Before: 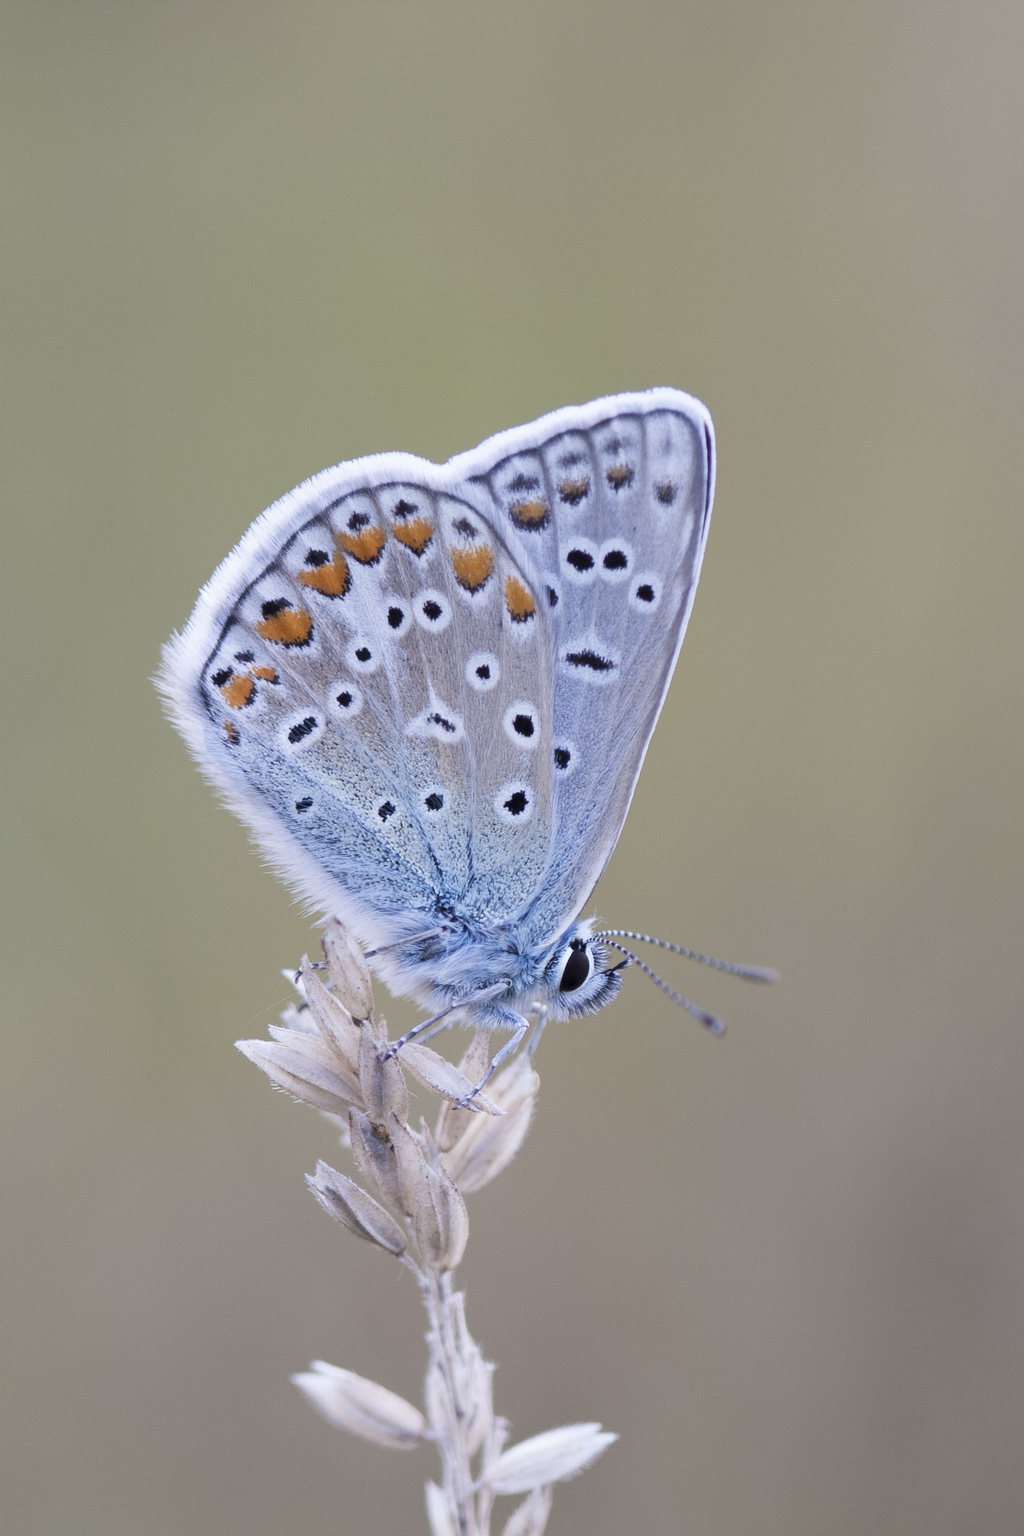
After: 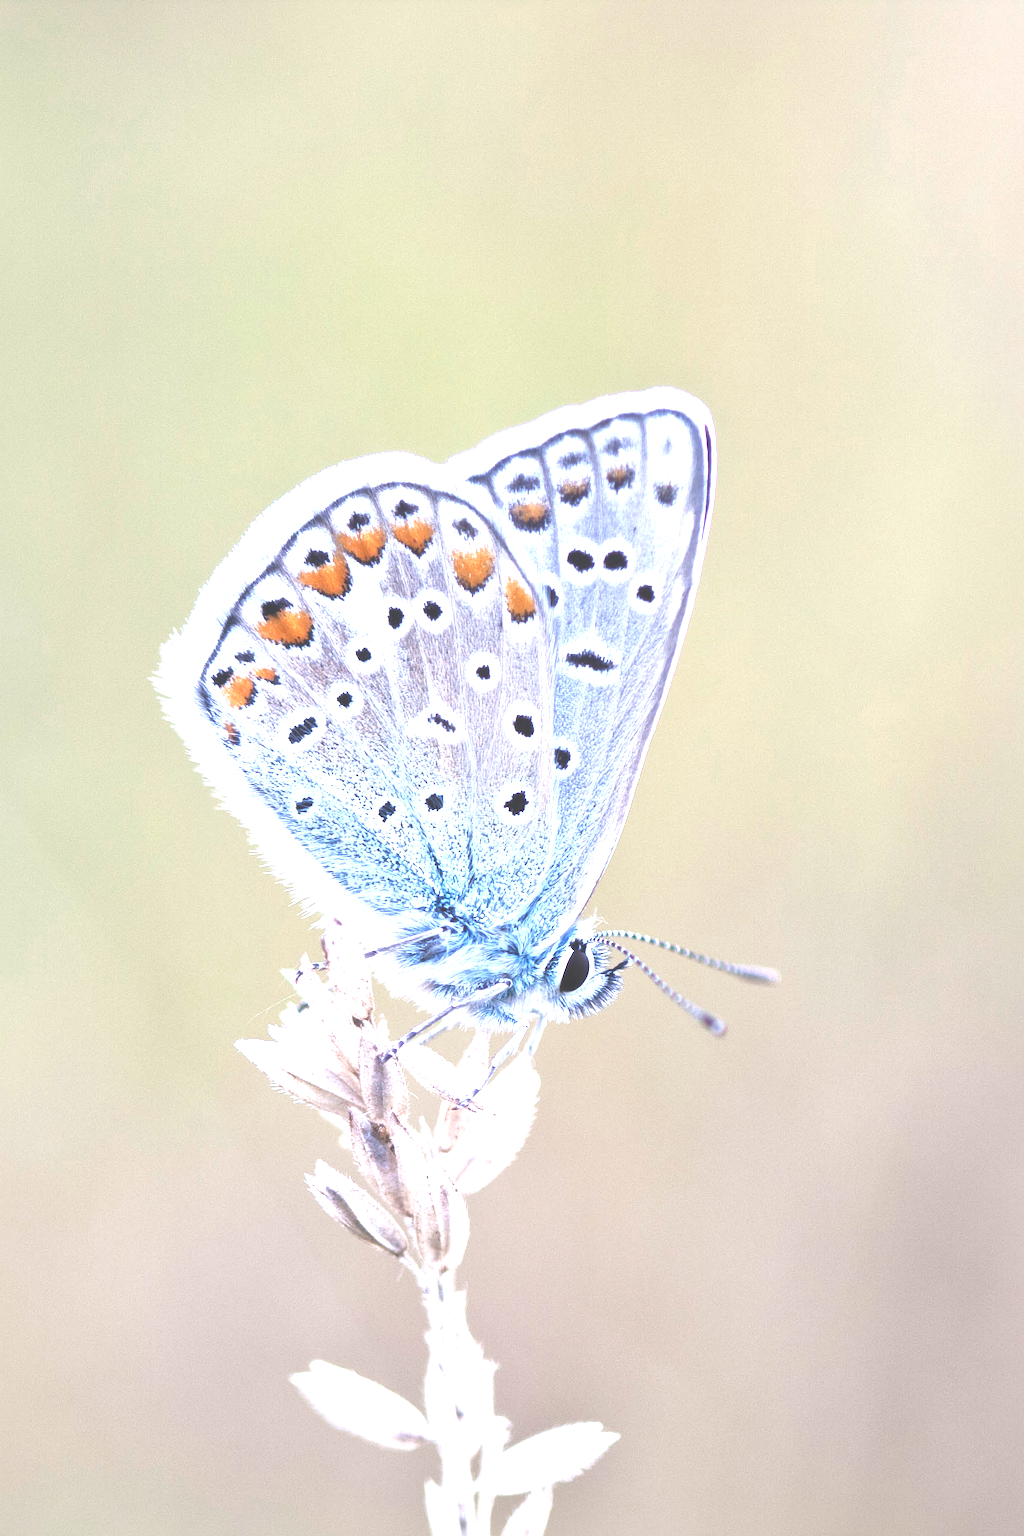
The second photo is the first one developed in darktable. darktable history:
exposure: black level correction -0.023, exposure 1.393 EV, compensate exposure bias true, compensate highlight preservation false
local contrast: mode bilateral grid, contrast 21, coarseness 49, detail 149%, midtone range 0.2
